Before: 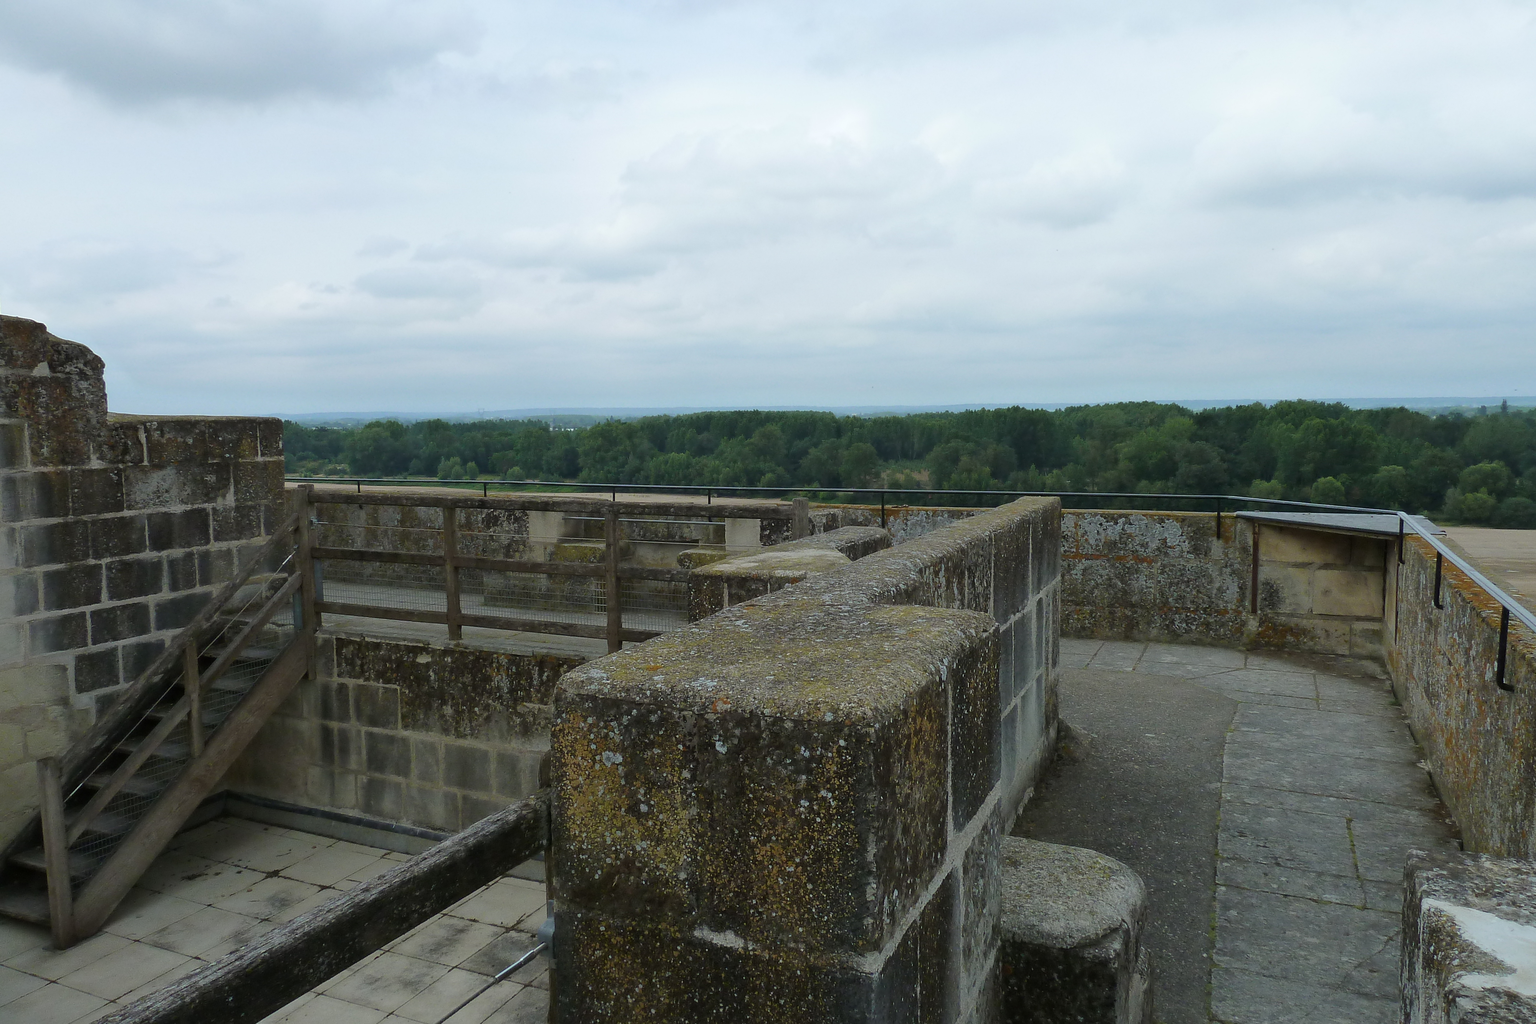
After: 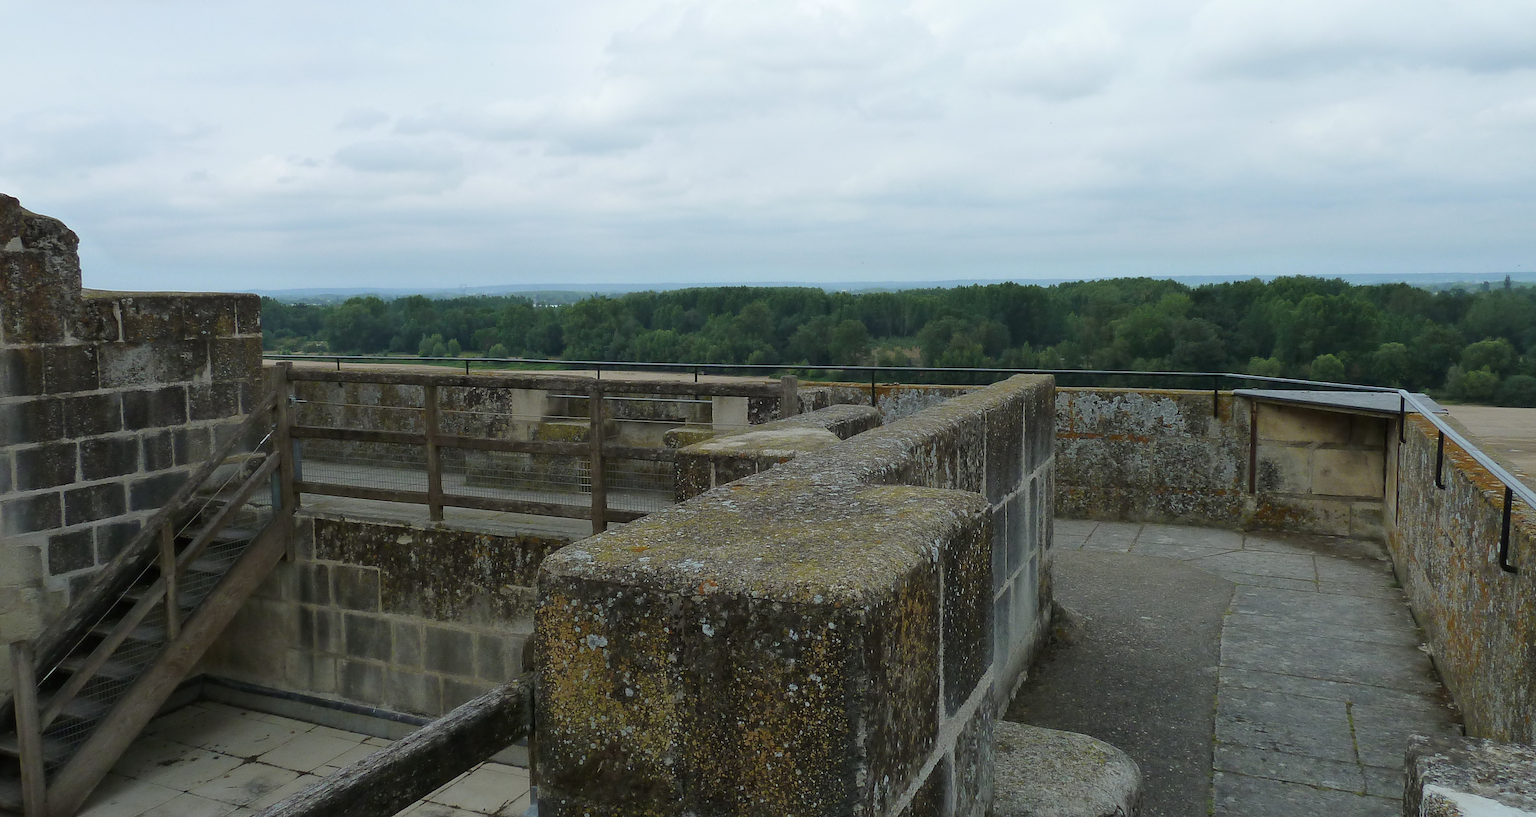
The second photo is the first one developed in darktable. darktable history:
crop and rotate: left 1.81%, top 12.75%, right 0.211%, bottom 9.03%
